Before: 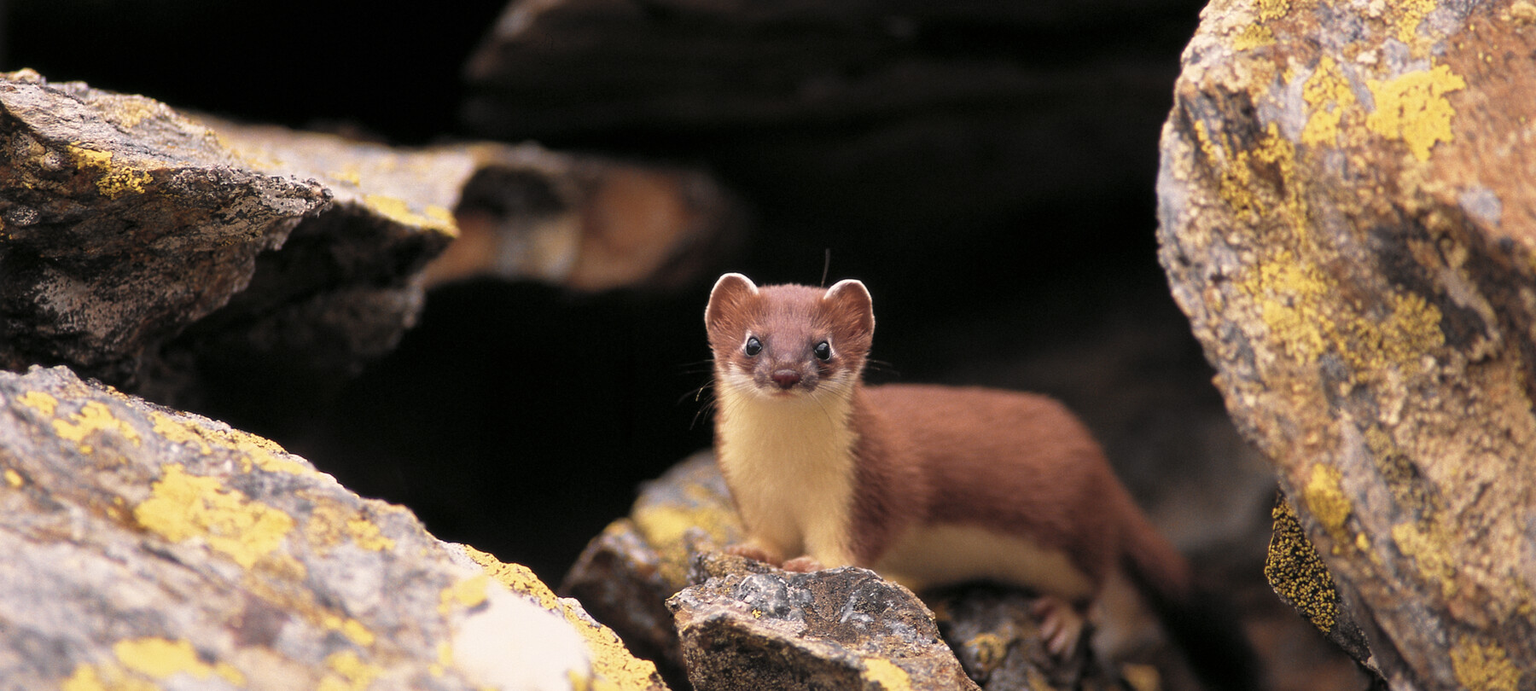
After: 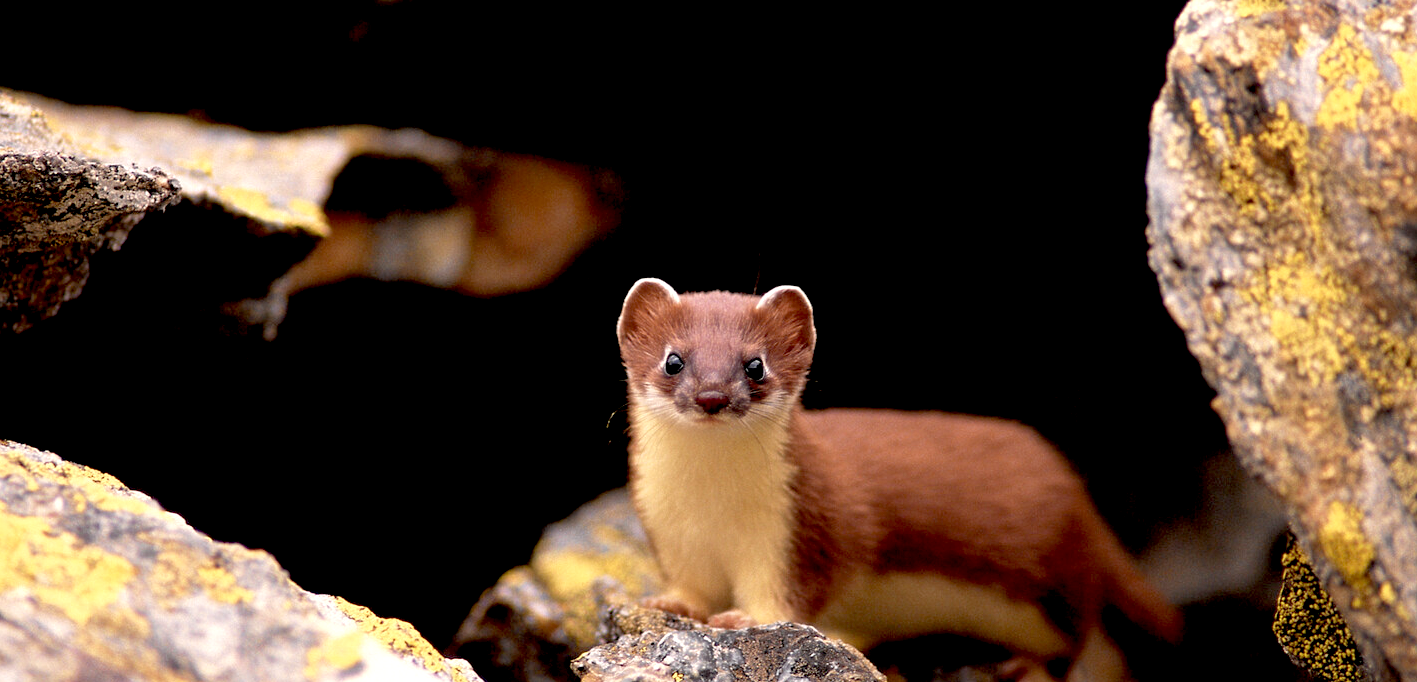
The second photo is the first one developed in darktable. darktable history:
exposure: black level correction 0.031, exposure 0.314 EV, compensate exposure bias true, compensate highlight preservation false
crop: left 11.663%, top 5.284%, right 9.582%, bottom 10.501%
